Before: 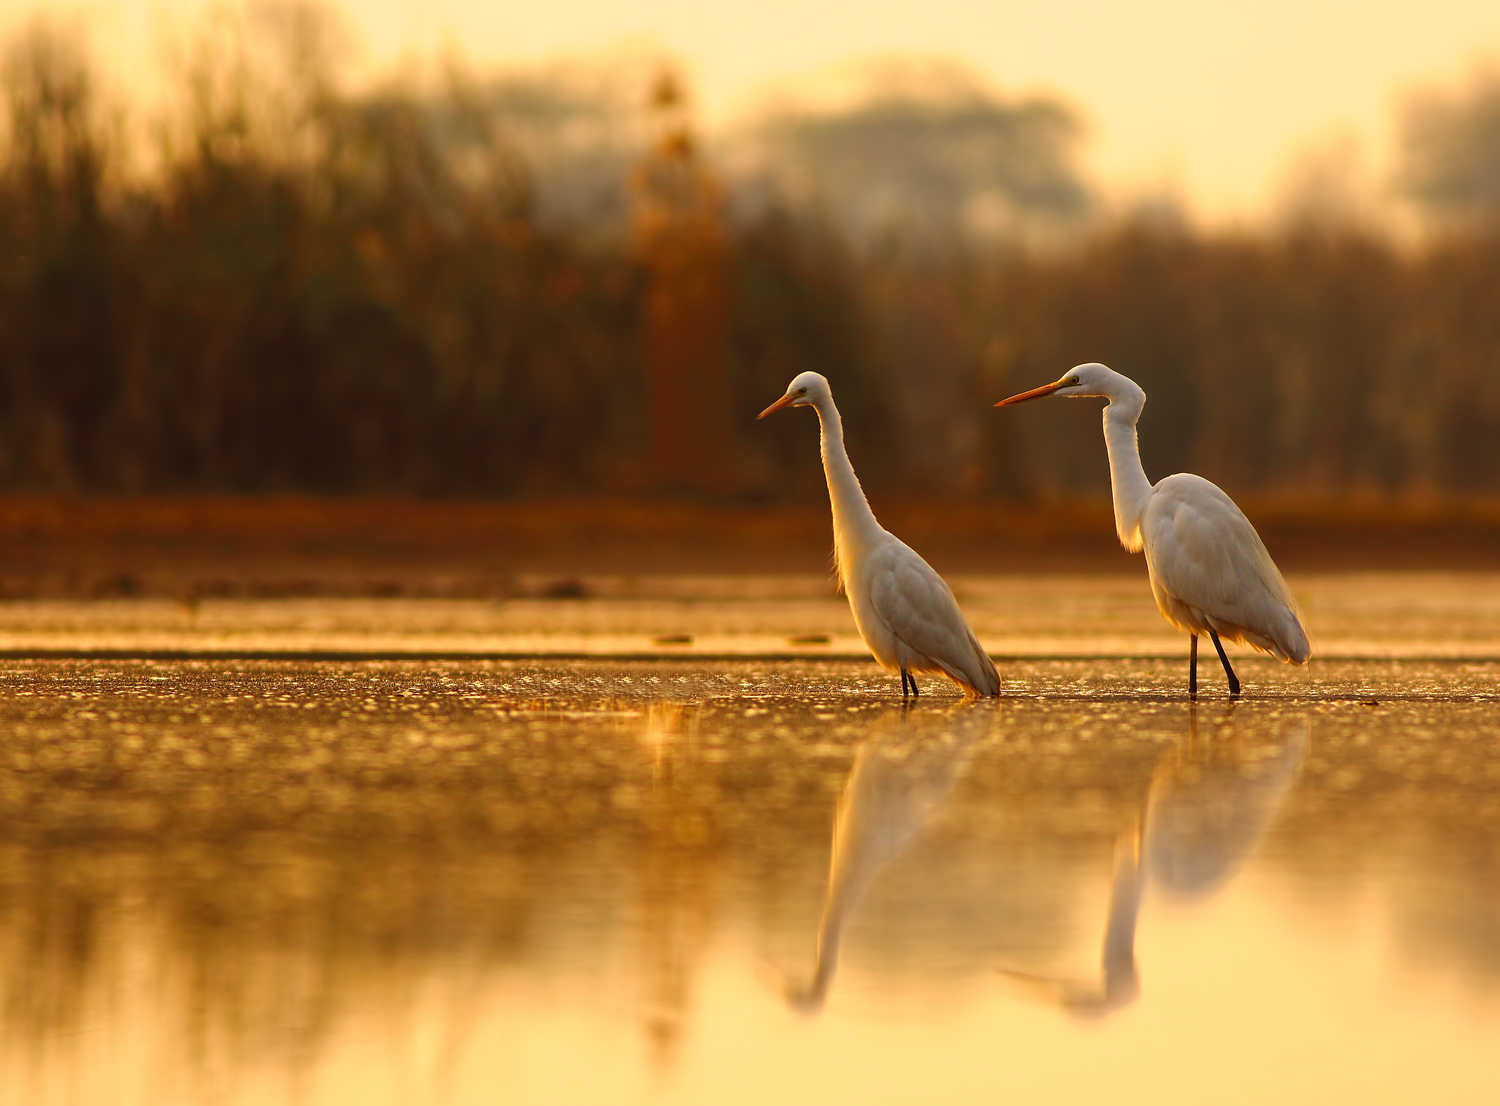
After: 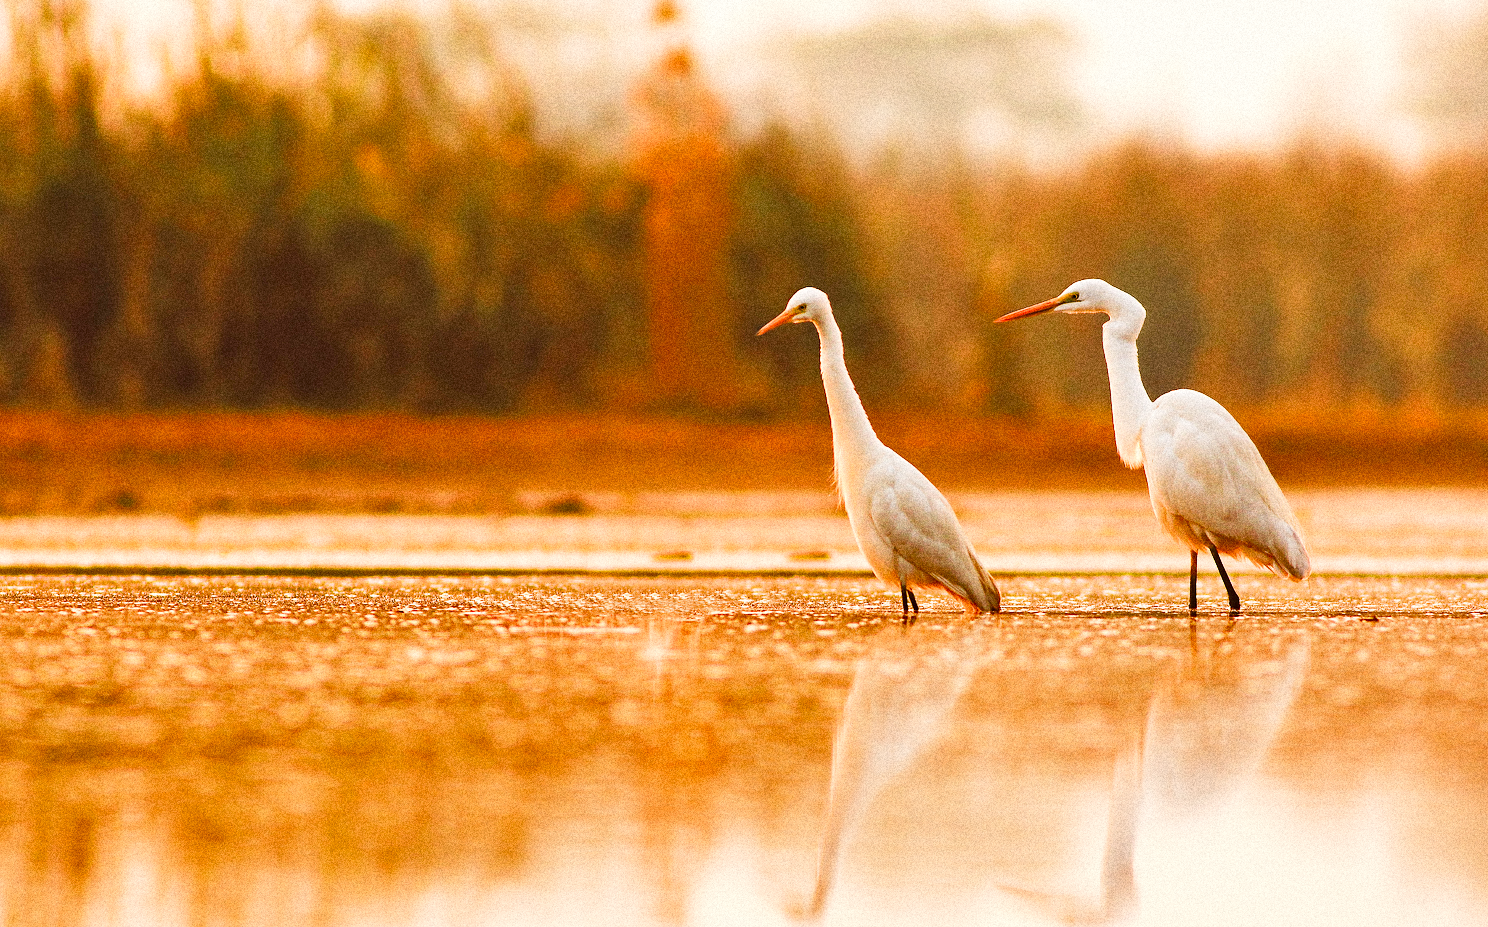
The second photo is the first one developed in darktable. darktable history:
crop: top 7.625%, bottom 8.027%
exposure: exposure 2.003 EV, compensate highlight preservation false
shadows and highlights: white point adjustment 1, soften with gaussian
grain: coarseness 14.49 ISO, strength 48.04%, mid-tones bias 35%
sigmoid: contrast 1.7
